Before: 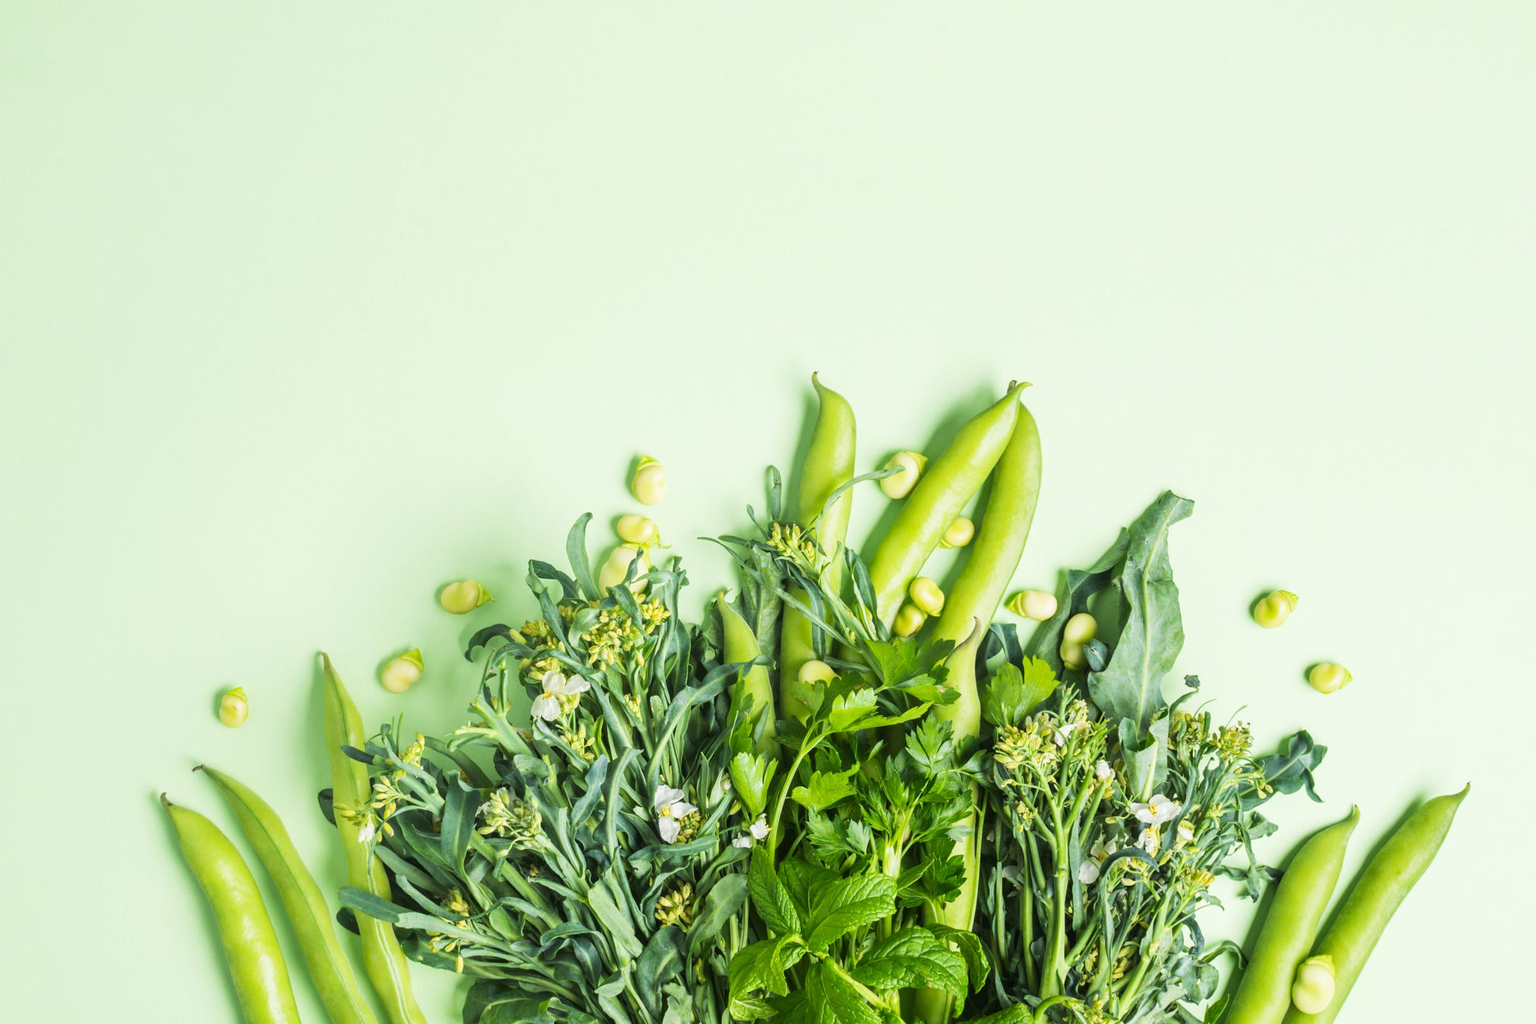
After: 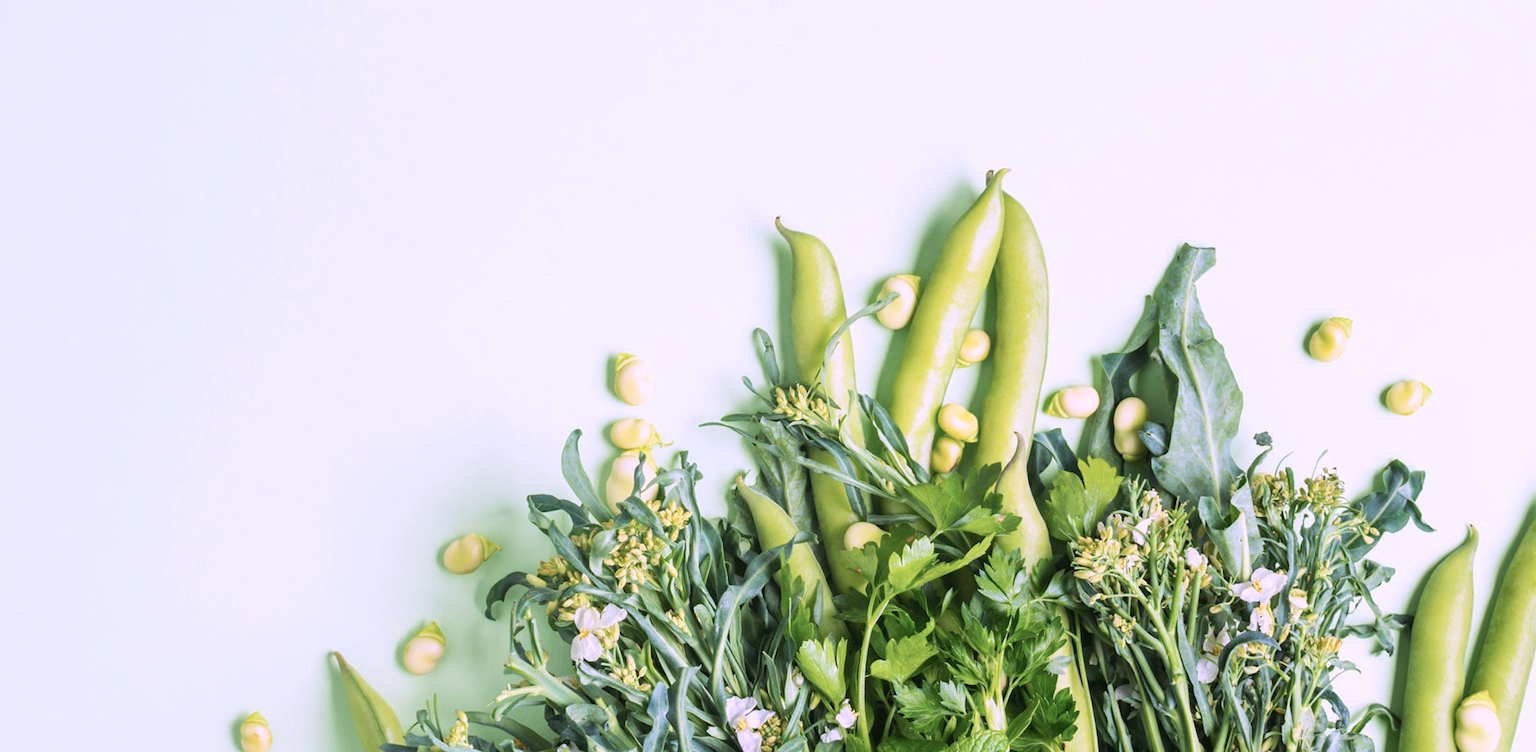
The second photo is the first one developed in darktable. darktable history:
color correction: highlights a* 15.03, highlights b* -25.07
rotate and perspective: rotation -14.8°, crop left 0.1, crop right 0.903, crop top 0.25, crop bottom 0.748
